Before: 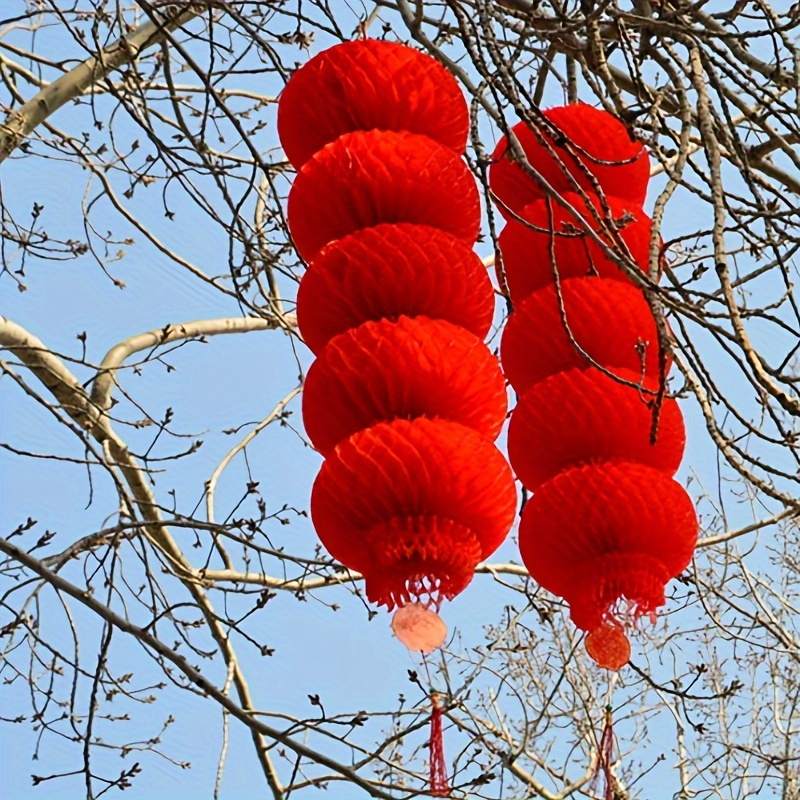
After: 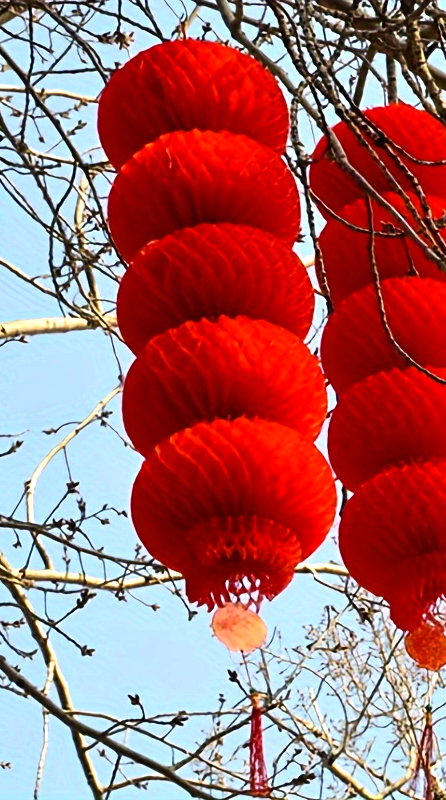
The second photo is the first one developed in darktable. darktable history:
crop and rotate: left 22.588%, right 21.547%
color balance rgb: highlights gain › luminance 7.055%, highlights gain › chroma 0.981%, highlights gain › hue 48.13°, perceptual saturation grading › global saturation 10.02%, perceptual brilliance grading › highlights 12.807%, perceptual brilliance grading › mid-tones 8.196%, perceptual brilliance grading › shadows -17.735%, global vibrance 20%
